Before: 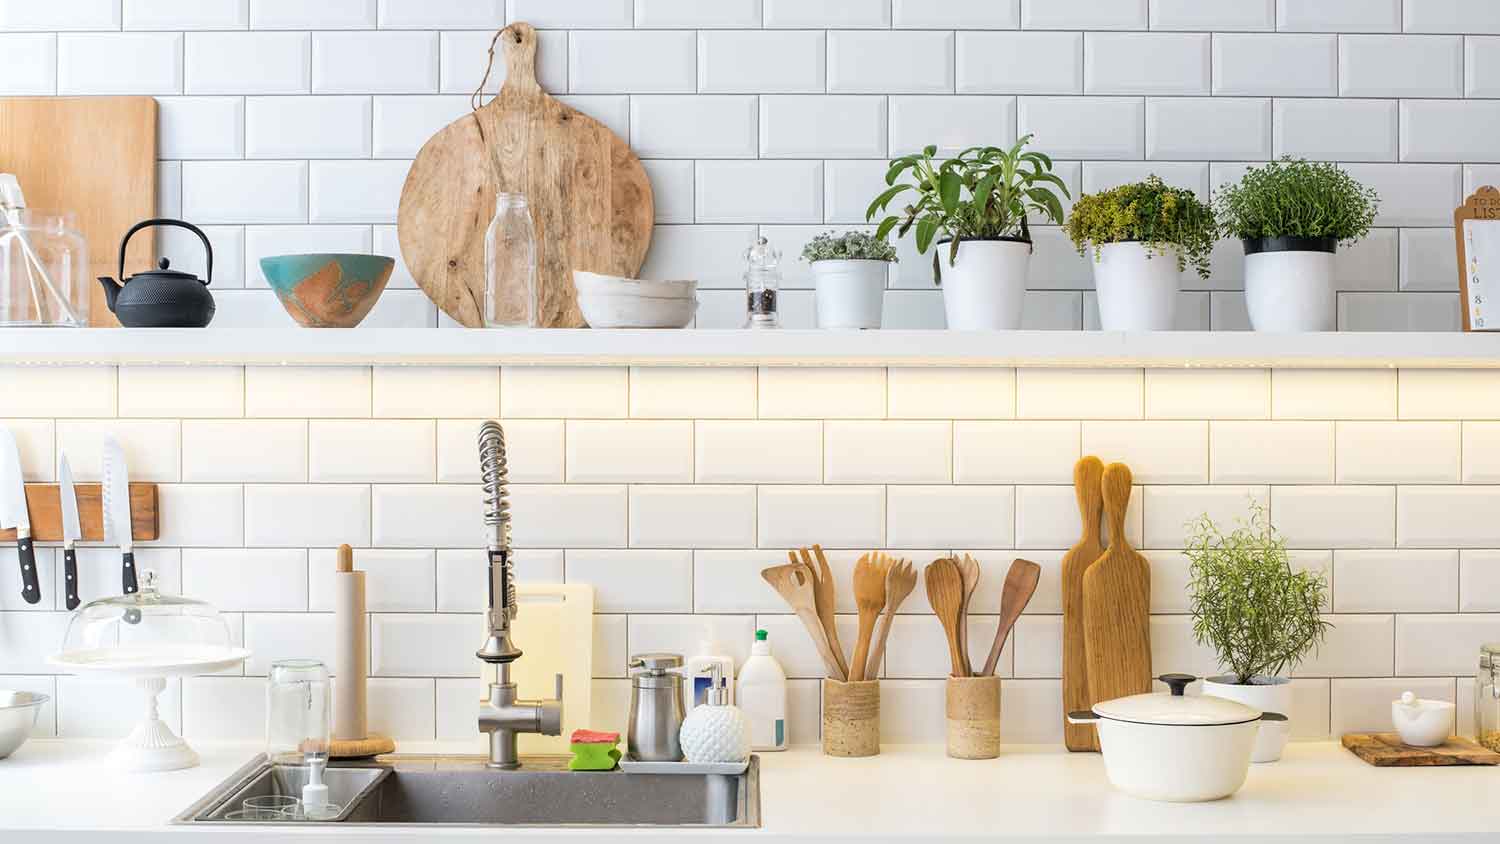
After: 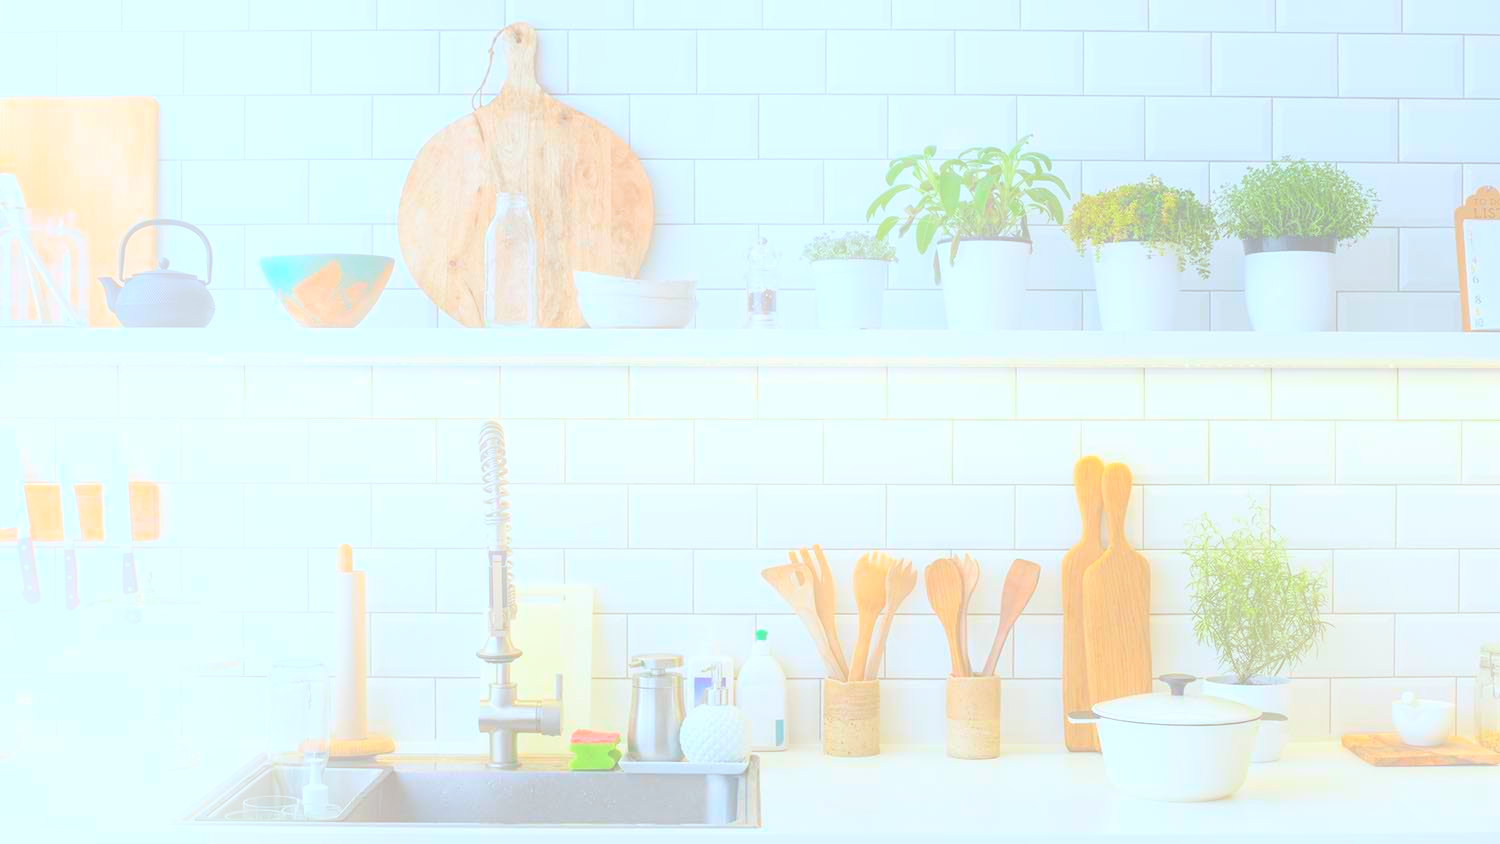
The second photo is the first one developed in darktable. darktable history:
color calibration: illuminant F (fluorescent), F source F9 (Cool White Deluxe 4150 K) – high CRI, x 0.374, y 0.373, temperature 4158.34 K
bloom: size 40%
shadows and highlights: shadows 37.27, highlights -28.18, soften with gaussian
